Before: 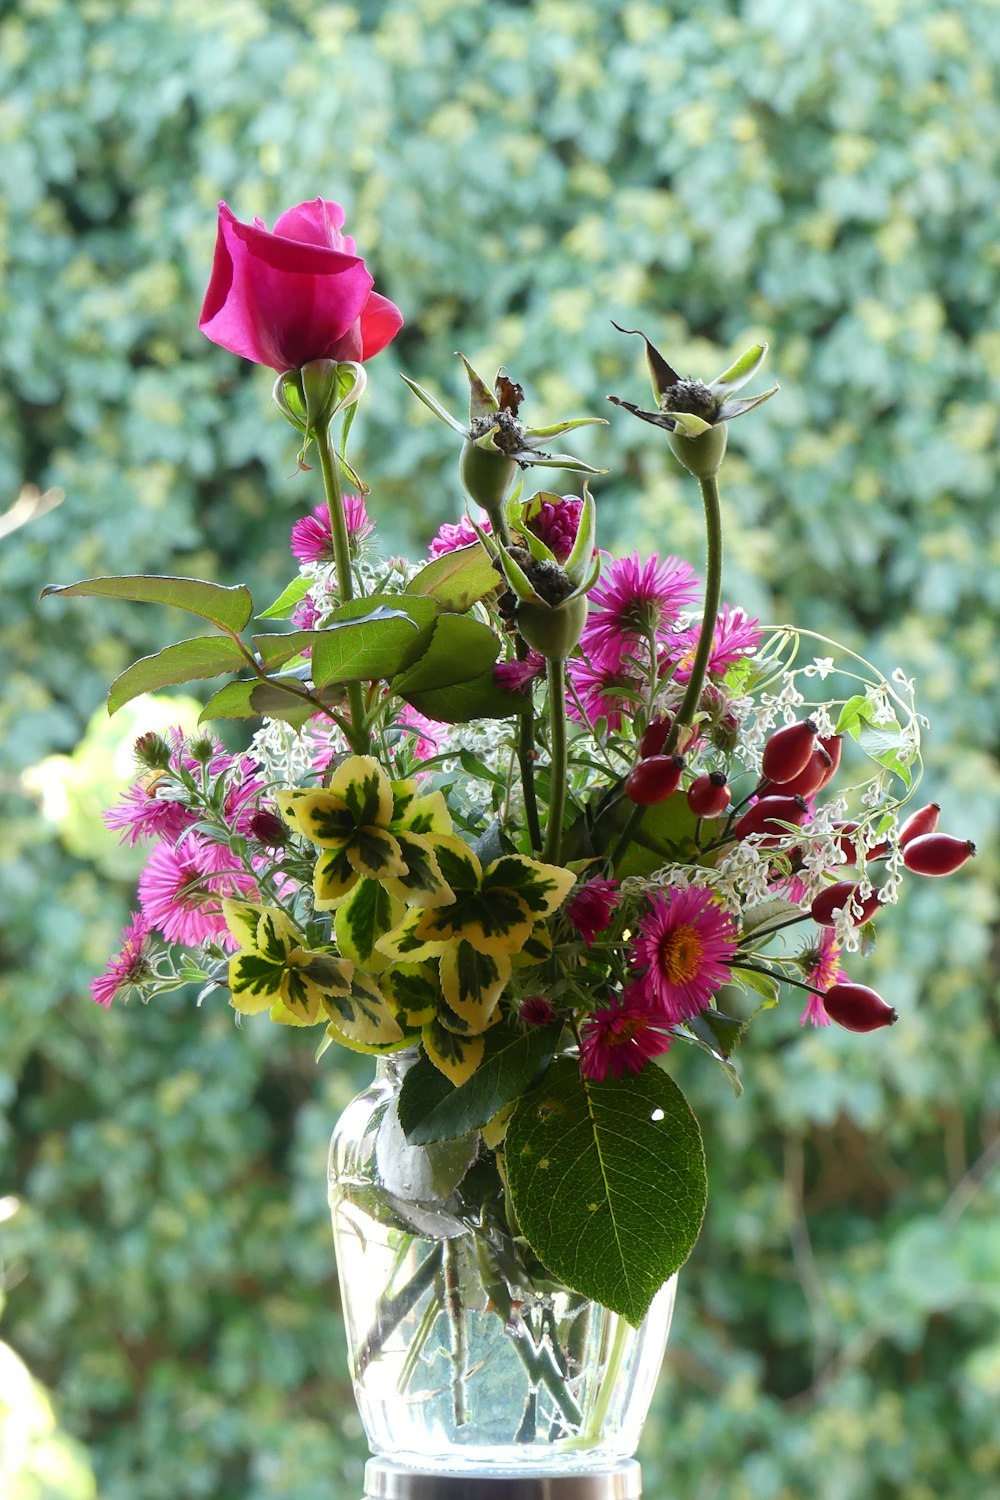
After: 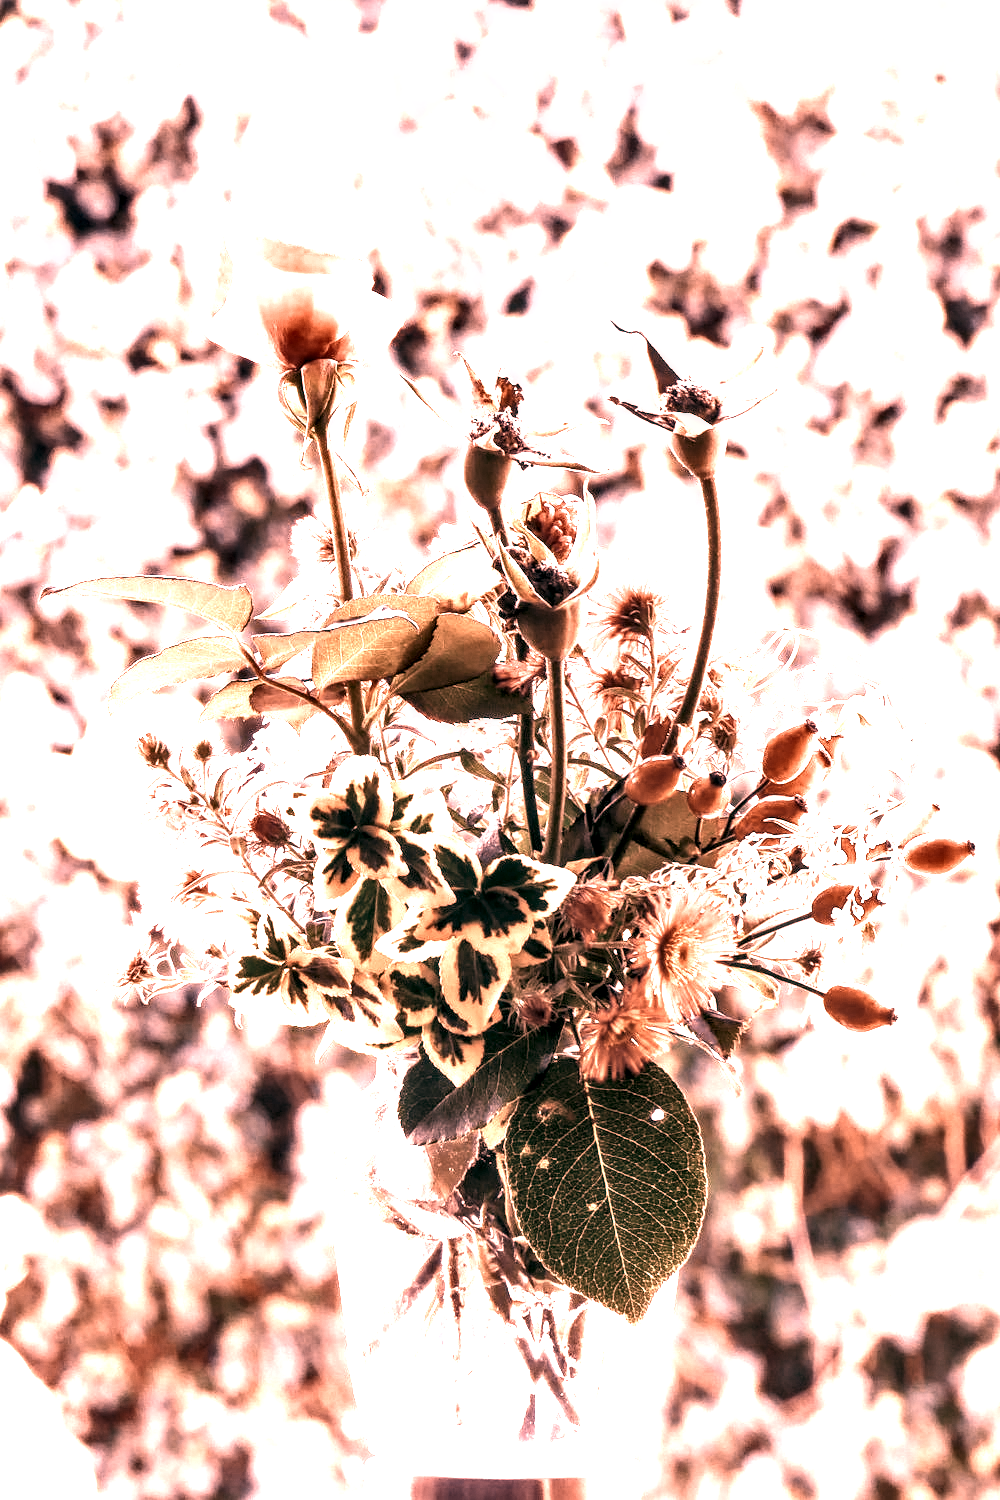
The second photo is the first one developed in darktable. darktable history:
filmic rgb: black relative exposure -7.75 EV, white relative exposure 4.4 EV, threshold 3 EV, target black luminance 0%, hardness 3.76, latitude 50.51%, contrast 1.074, highlights saturation mix 10%, shadows ↔ highlights balance -0.22%, color science v4 (2020), enable highlight reconstruction true
local contrast: highlights 19%, detail 186%
shadows and highlights: shadows 37.27, highlights -28.18, soften with gaussian
color zones: curves: ch0 [(0.018, 0.548) (0.197, 0.654) (0.425, 0.447) (0.605, 0.658) (0.732, 0.579)]; ch1 [(0.105, 0.531) (0.224, 0.531) (0.386, 0.39) (0.618, 0.456) (0.732, 0.456) (0.956, 0.421)]; ch2 [(0.039, 0.583) (0.215, 0.465) (0.399, 0.544) (0.465, 0.548) (0.614, 0.447) (0.724, 0.43) (0.882, 0.623) (0.956, 0.632)]
color balance: lift [1.005, 0.99, 1.007, 1.01], gamma [1, 0.979, 1.011, 1.021], gain [0.923, 1.098, 1.025, 0.902], input saturation 90.45%, contrast 7.73%, output saturation 105.91%
tone curve: curves: ch0 [(0, 0.081) (0.483, 0.453) (0.881, 0.992)]
levels: levels [0.026, 0.507, 0.987]
basic adjustments: contrast 0.09, brightness 0.13, saturation -0.48, vibrance 0.21
white balance: red 2.886, blue 1.694
